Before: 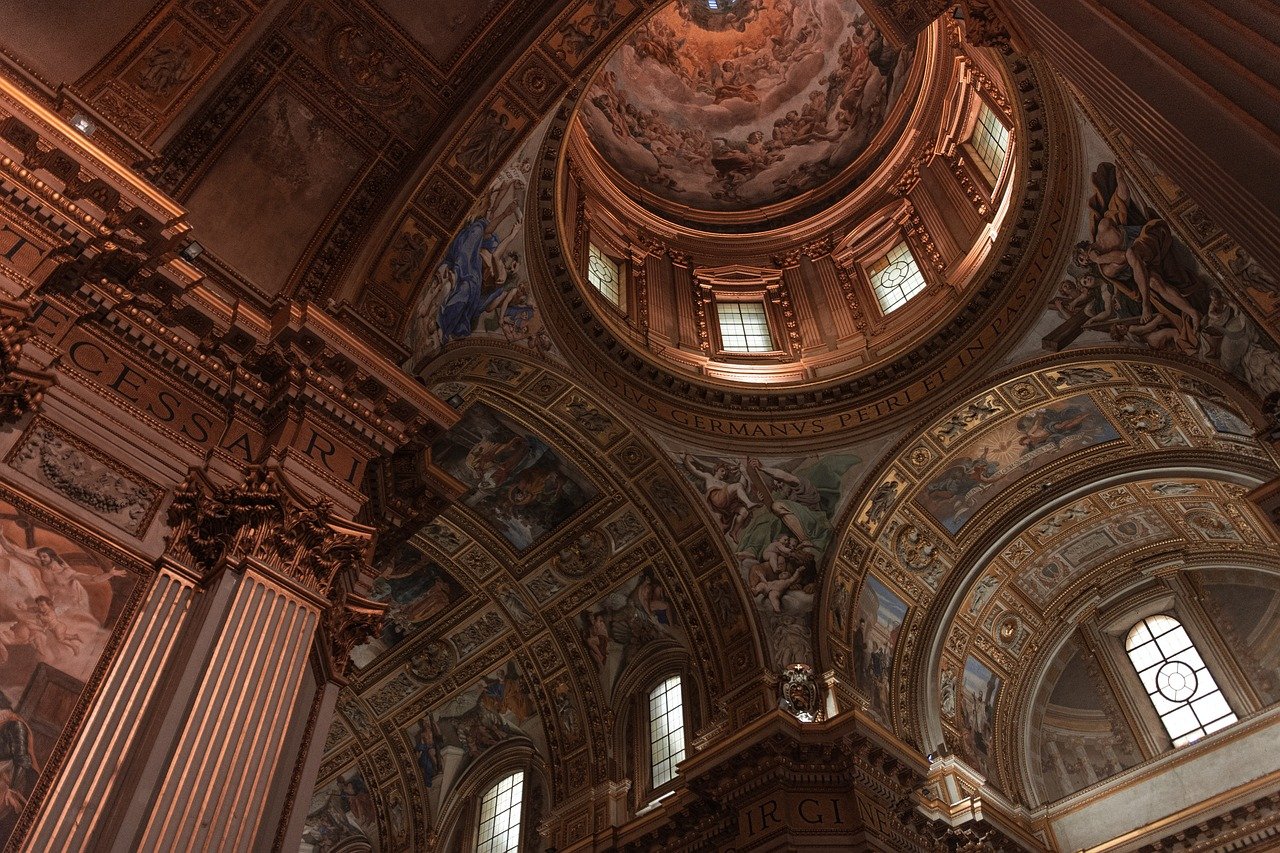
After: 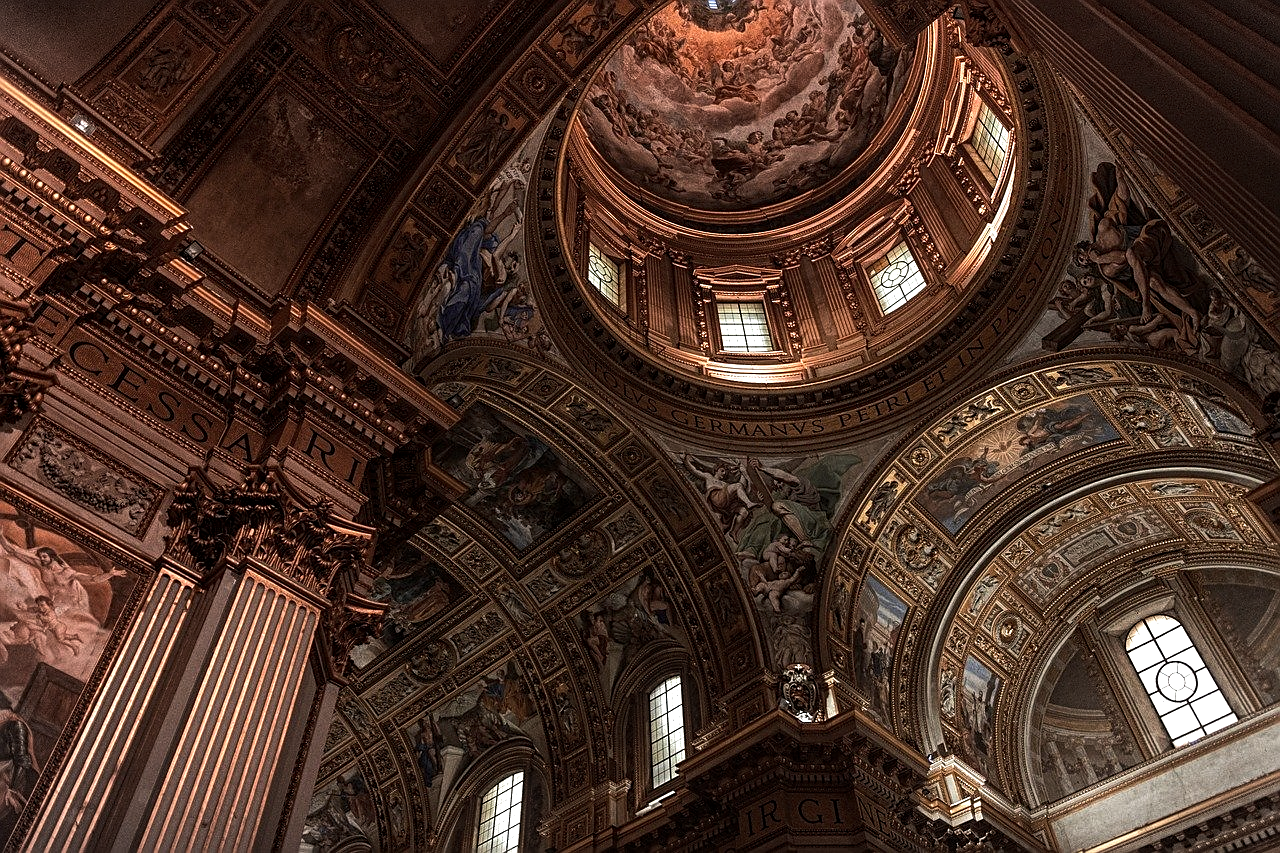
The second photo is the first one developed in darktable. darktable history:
tone equalizer: -8 EV -0.75 EV, -7 EV -0.7 EV, -6 EV -0.6 EV, -5 EV -0.4 EV, -3 EV 0.4 EV, -2 EV 0.6 EV, -1 EV 0.7 EV, +0 EV 0.75 EV, edges refinement/feathering 500, mask exposure compensation -1.57 EV, preserve details no
local contrast: on, module defaults
vignetting: fall-off start 100%, fall-off radius 64.94%, automatic ratio true, unbound false
sharpen: on, module defaults
